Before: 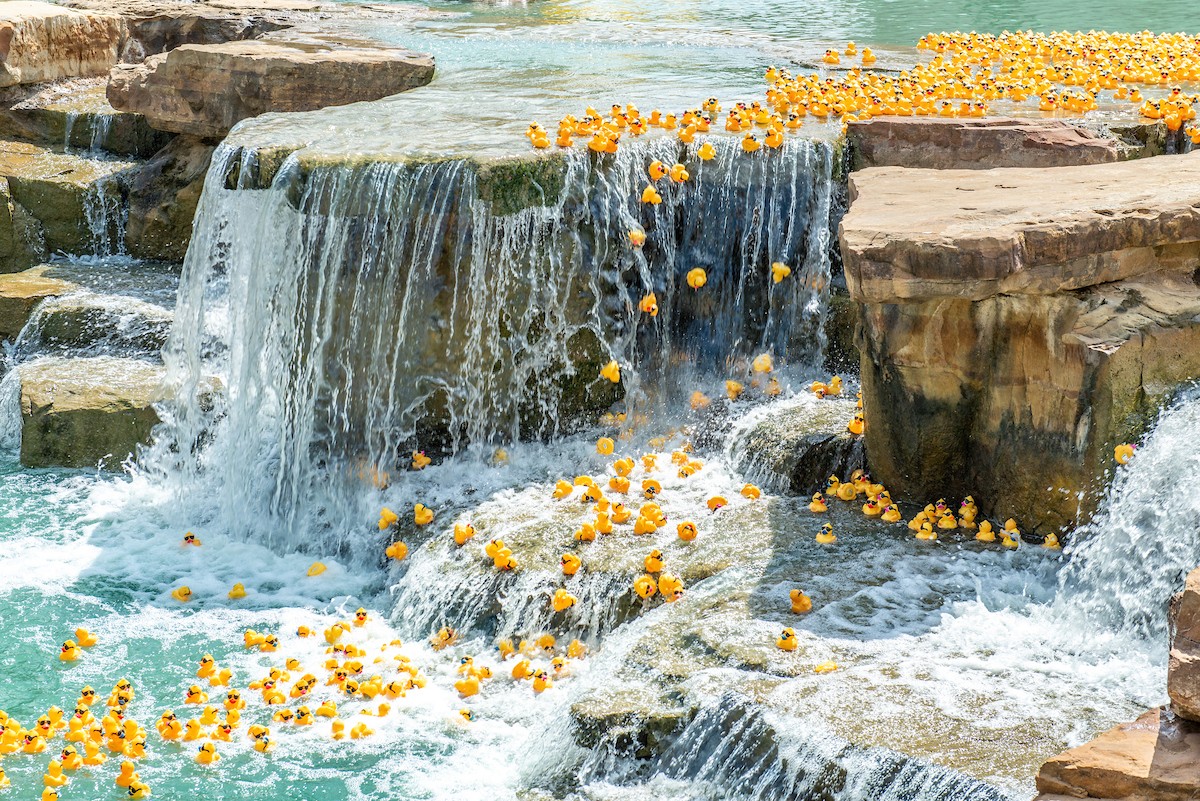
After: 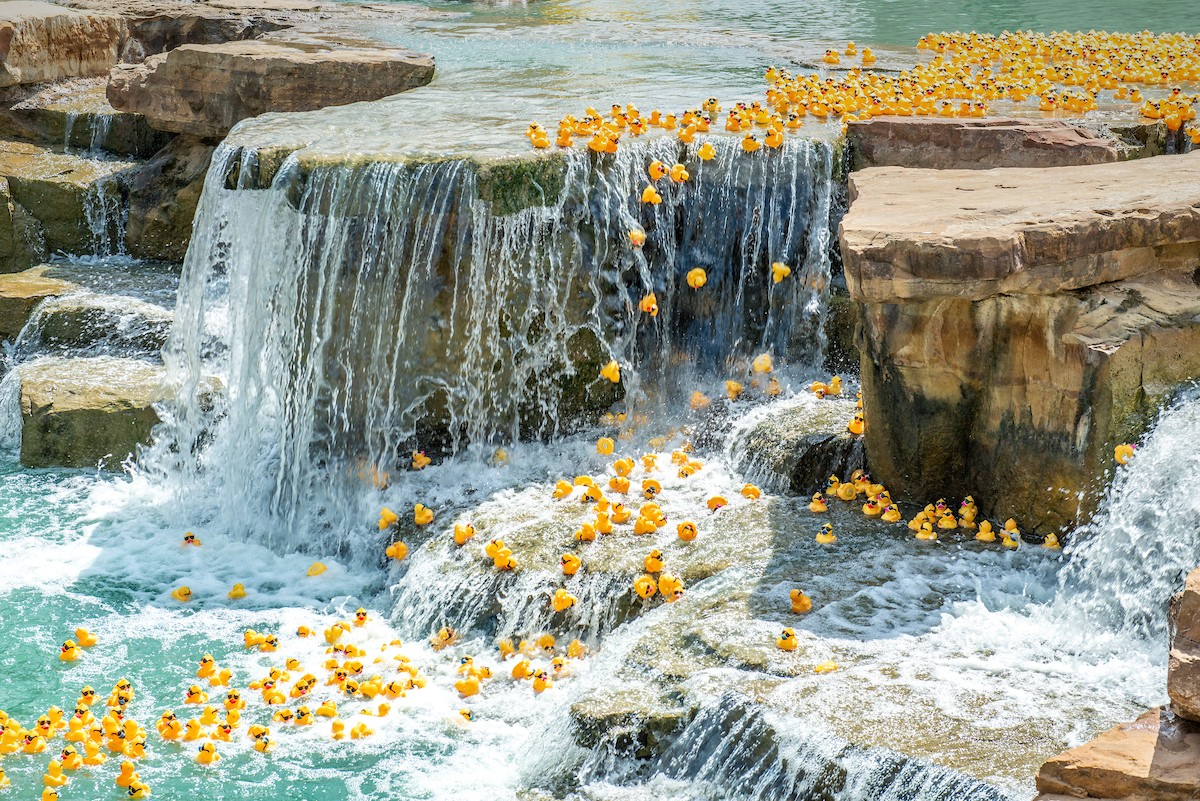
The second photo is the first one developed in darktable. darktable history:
vignetting: fall-off start 97.52%, fall-off radius 100%, brightness -0.574, saturation 0, center (-0.027, 0.404), width/height ratio 1.368, unbound false
local contrast: mode bilateral grid, contrast 15, coarseness 36, detail 105%, midtone range 0.2
